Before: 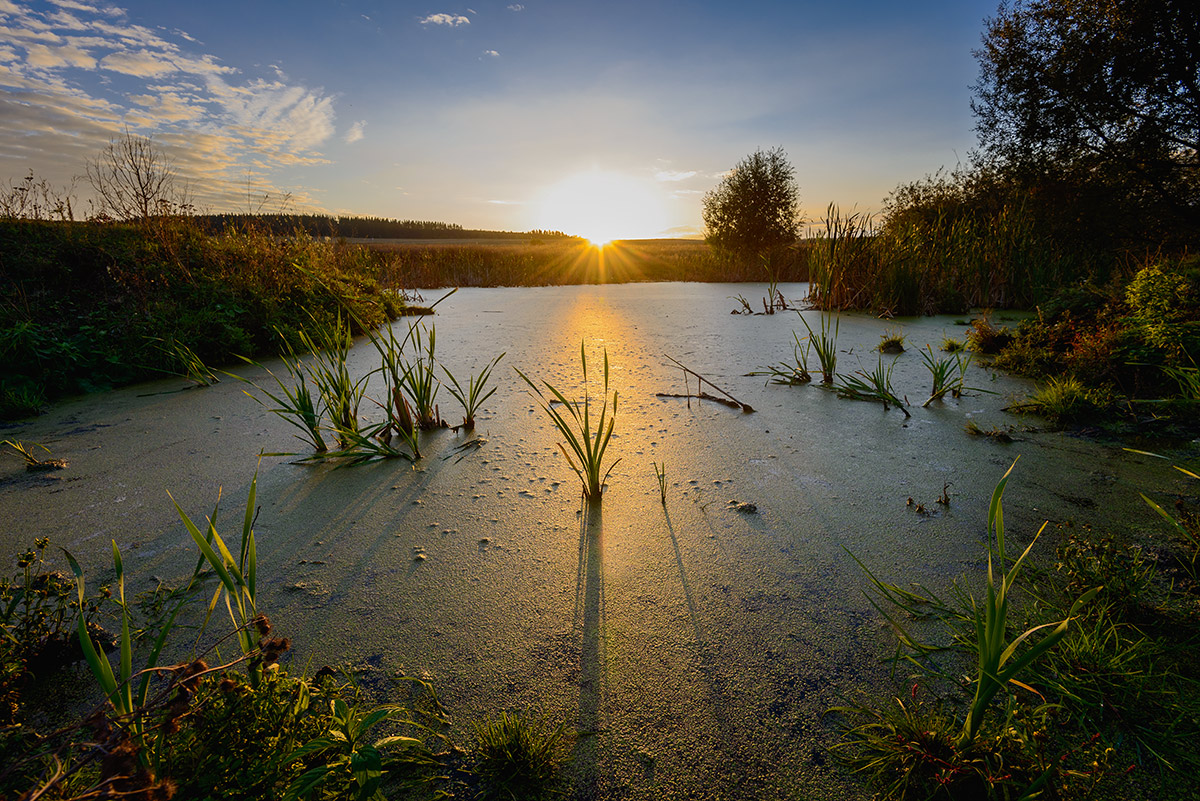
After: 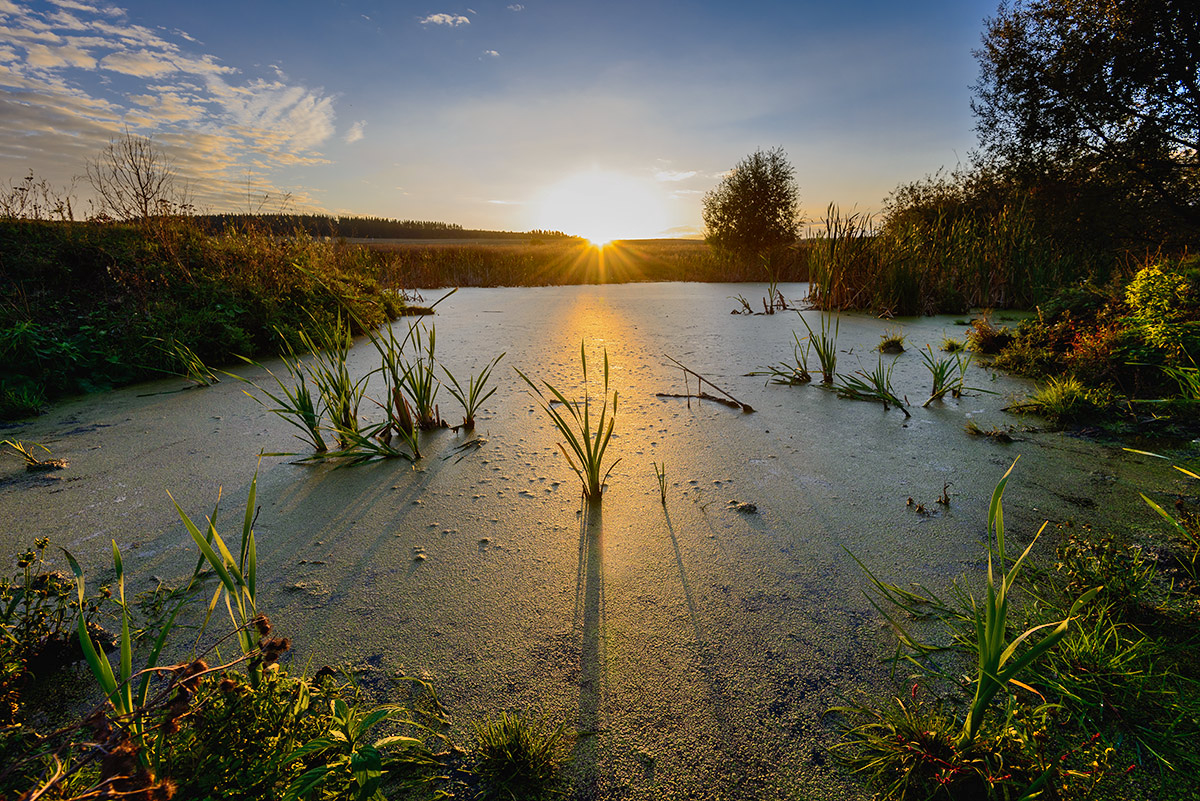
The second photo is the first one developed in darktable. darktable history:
shadows and highlights: highlights color adjustment 0.459%, soften with gaussian
